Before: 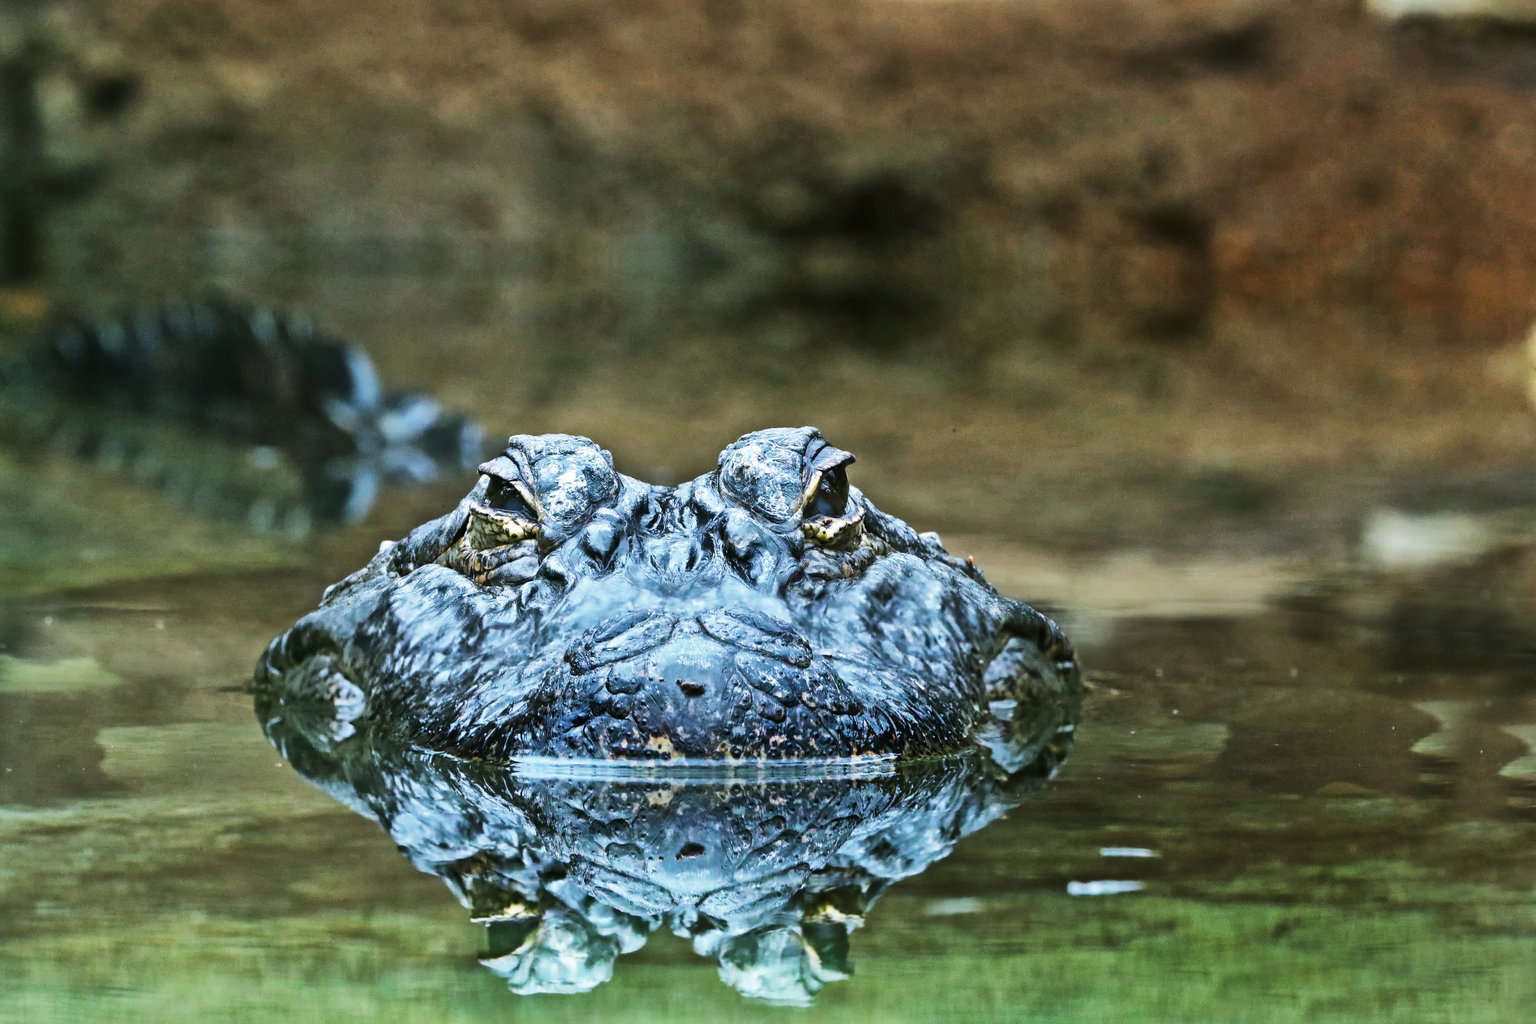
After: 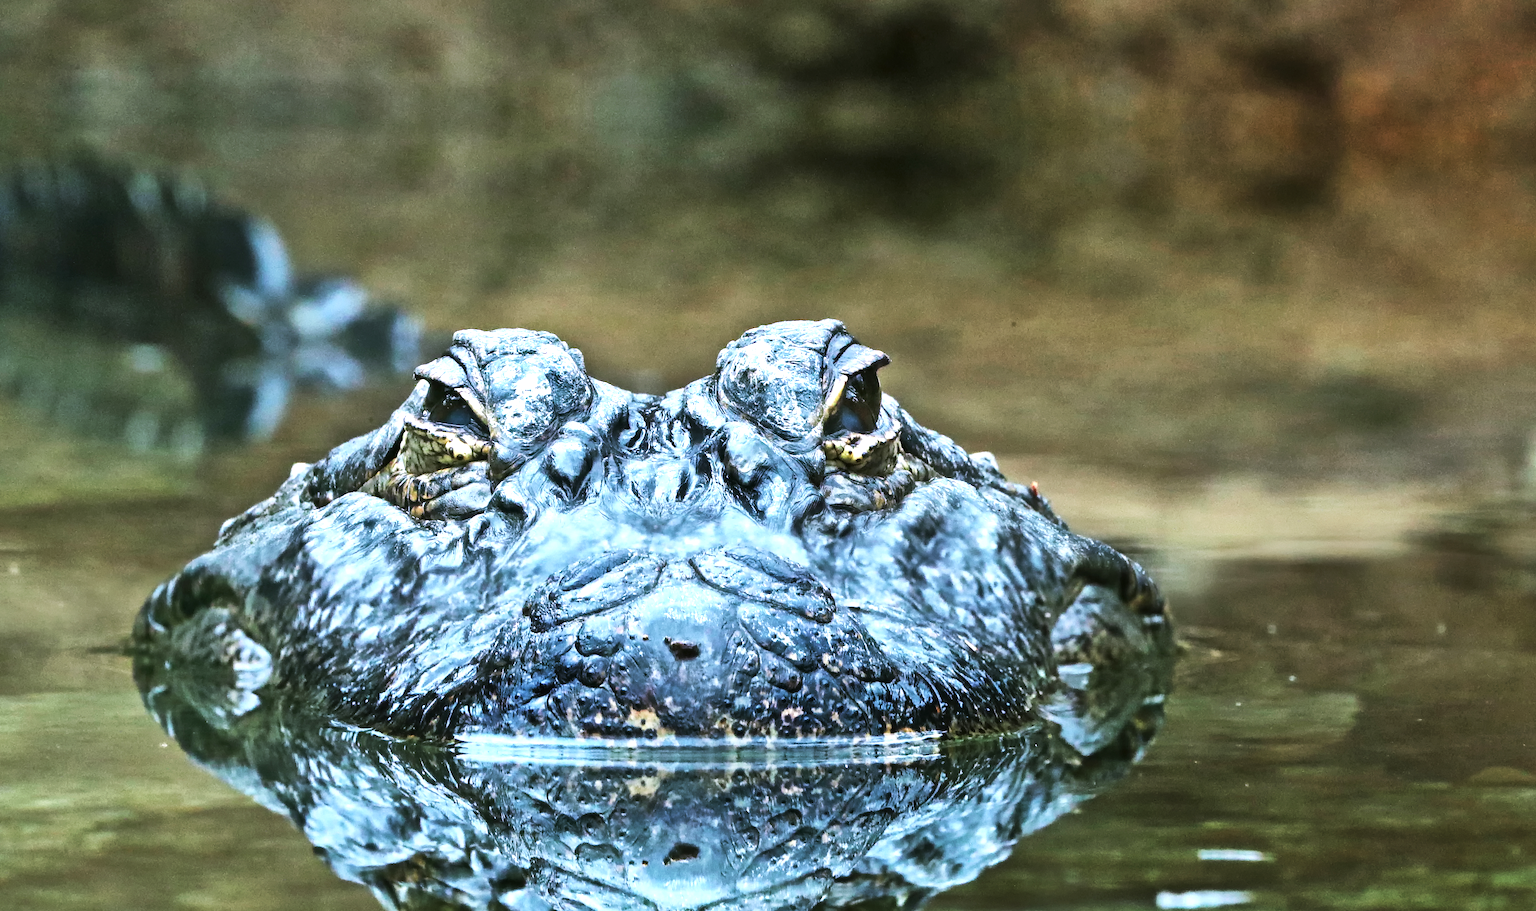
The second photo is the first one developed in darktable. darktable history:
exposure: black level correction 0, exposure 0.5 EV, compensate highlight preservation false
crop: left 9.712%, top 16.928%, right 10.845%, bottom 12.332%
